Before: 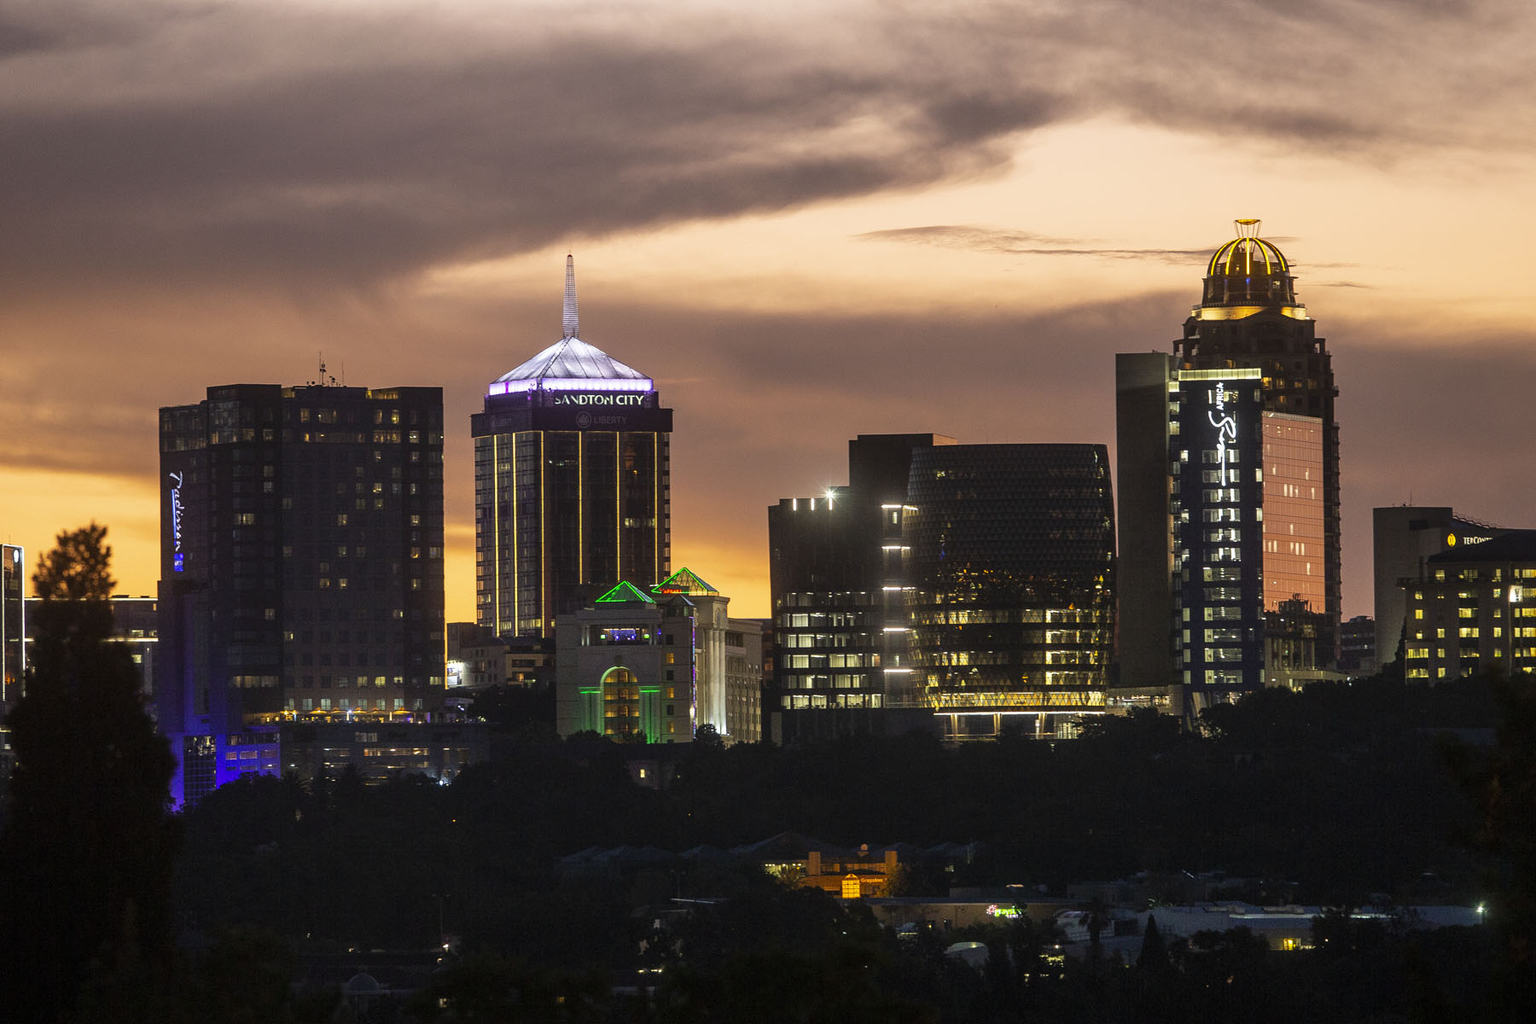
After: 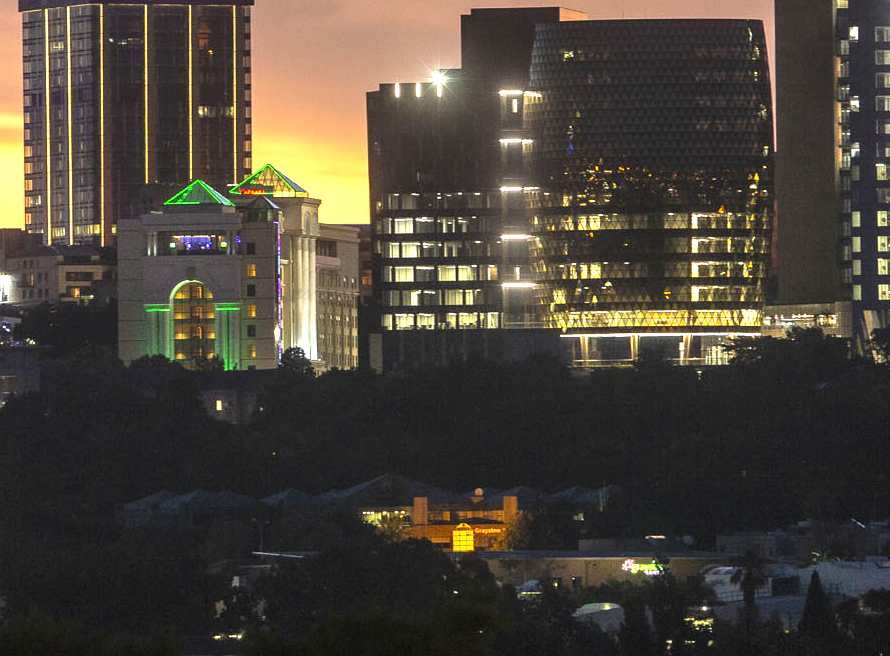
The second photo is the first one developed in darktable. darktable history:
crop: left 29.672%, top 41.786%, right 20.851%, bottom 3.487%
exposure: black level correction 0, exposure 1.1 EV, compensate exposure bias true, compensate highlight preservation false
